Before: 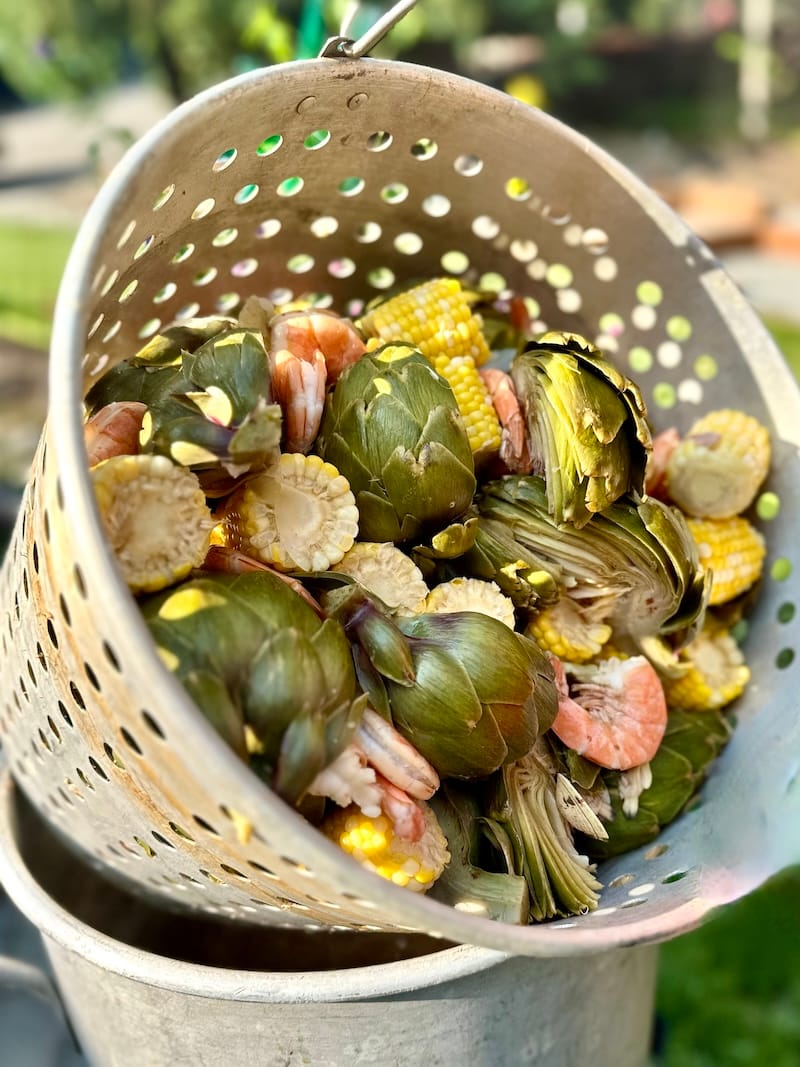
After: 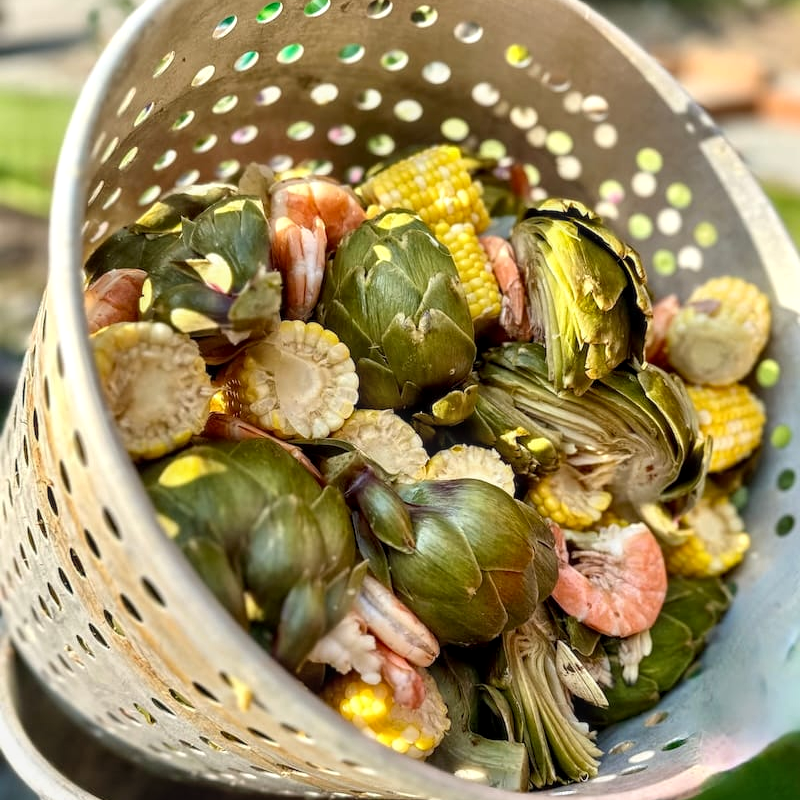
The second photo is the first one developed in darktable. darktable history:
local contrast: on, module defaults
crop and rotate: top 12.5%, bottom 12.5%
